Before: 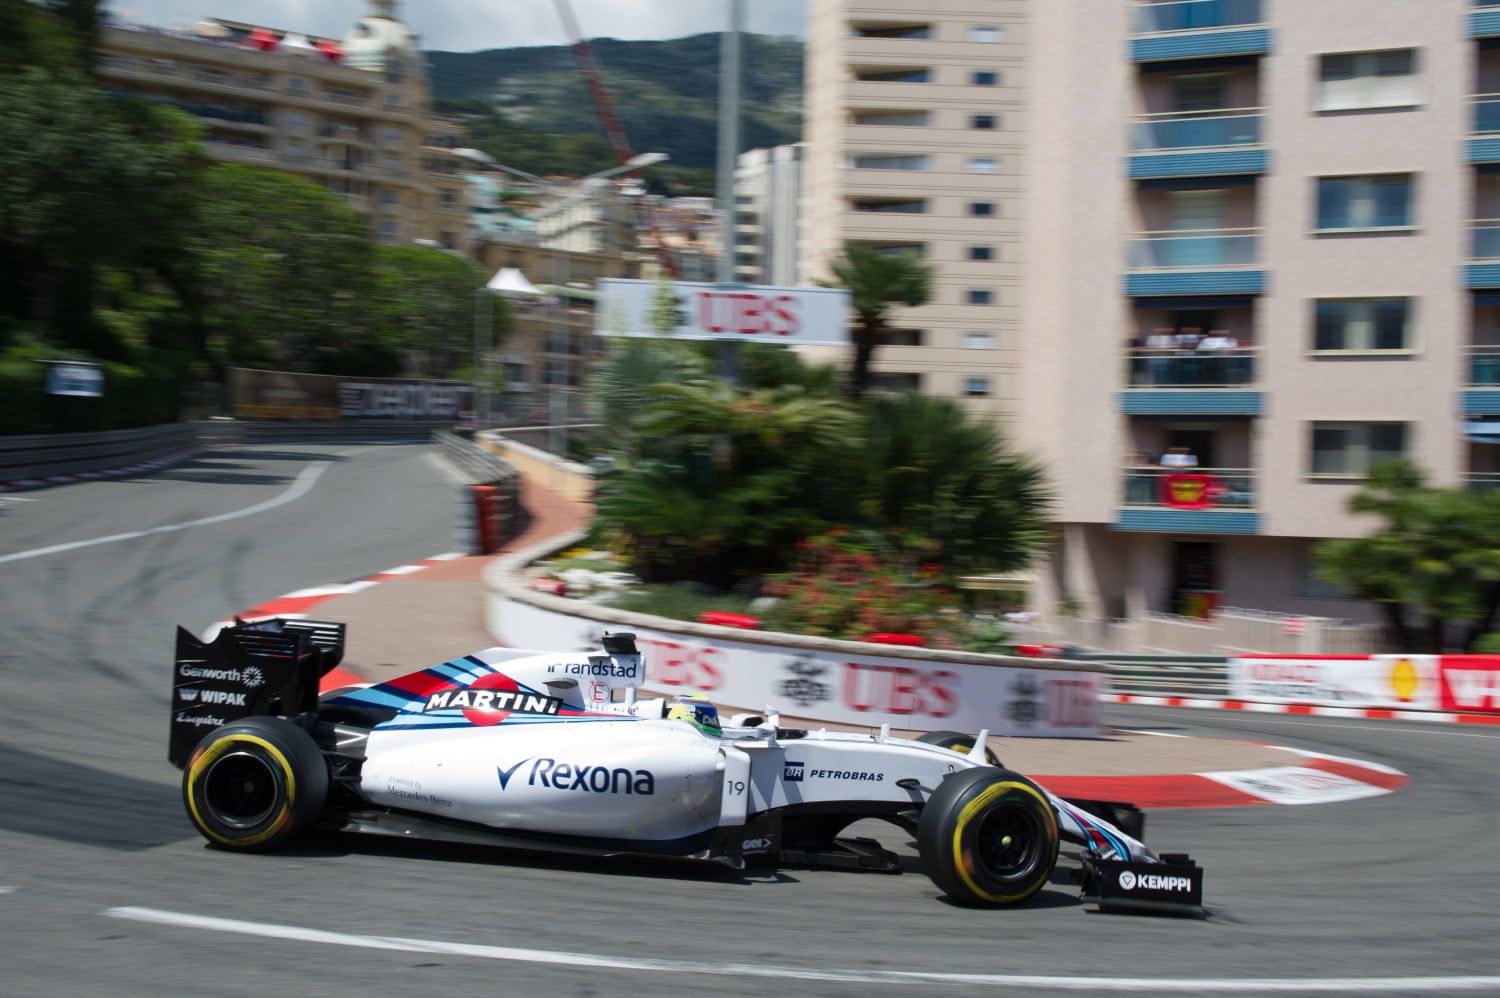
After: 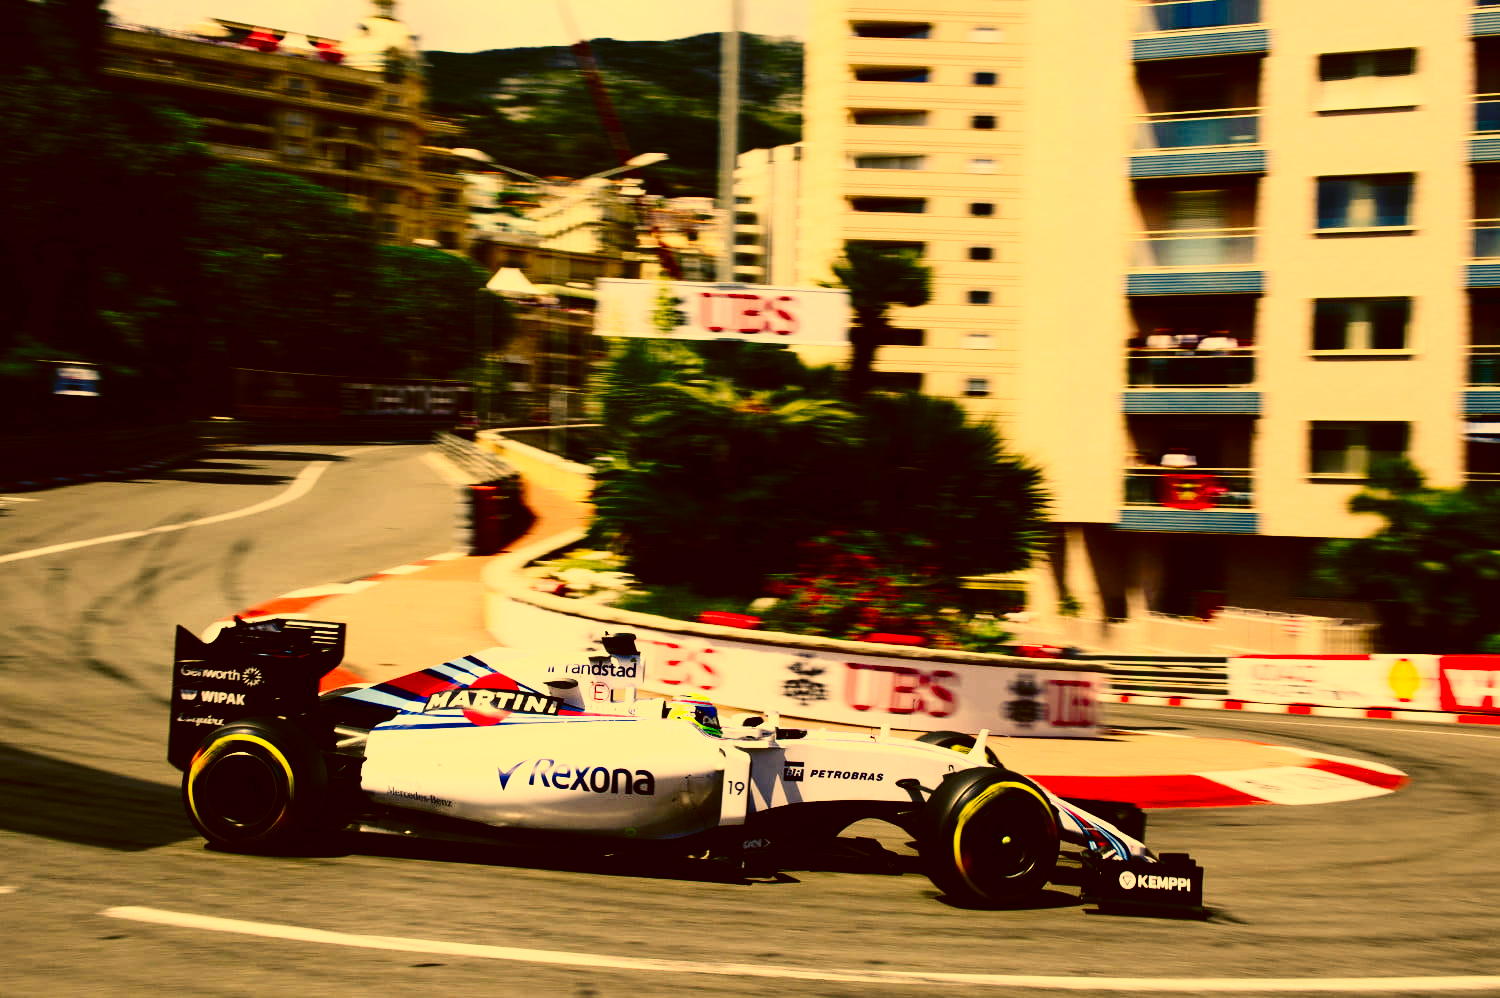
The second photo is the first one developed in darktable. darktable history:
tone curve: curves: ch0 [(0, 0) (0.003, 0.01) (0.011, 0.01) (0.025, 0.011) (0.044, 0.019) (0.069, 0.032) (0.1, 0.054) (0.136, 0.088) (0.177, 0.138) (0.224, 0.214) (0.277, 0.297) (0.335, 0.391) (0.399, 0.469) (0.468, 0.551) (0.543, 0.622) (0.623, 0.699) (0.709, 0.775) (0.801, 0.85) (0.898, 0.929) (1, 1)], preserve colors none
contrast brightness saturation: contrast 0.482, saturation -0.08
color correction: highlights a* 10.54, highlights b* 30.34, shadows a* 2.87, shadows b* 17.17, saturation 1.73
